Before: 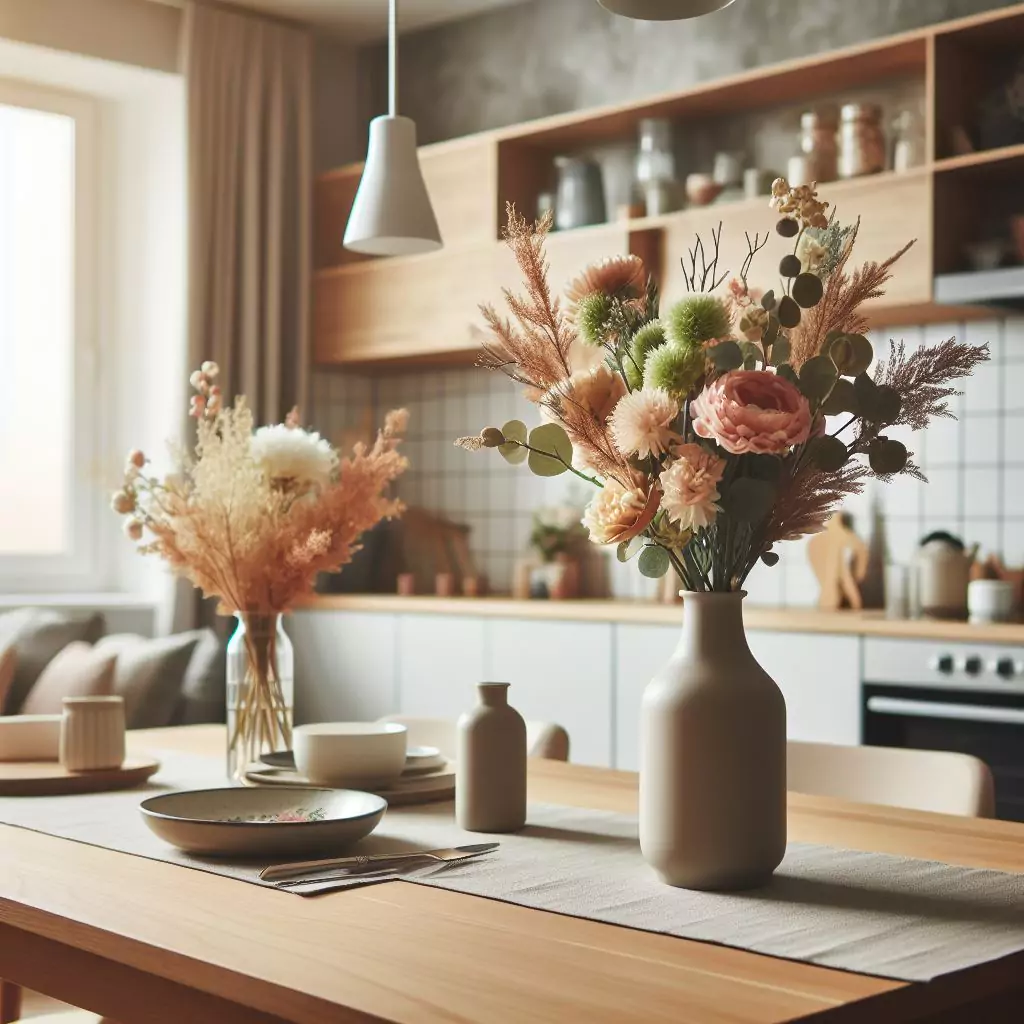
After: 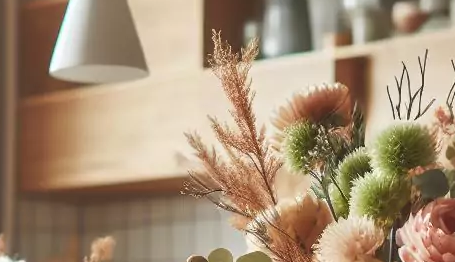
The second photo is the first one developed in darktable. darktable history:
crop: left 28.723%, top 16.815%, right 26.808%, bottom 57.588%
tone curve: color space Lab, linked channels, preserve colors none
